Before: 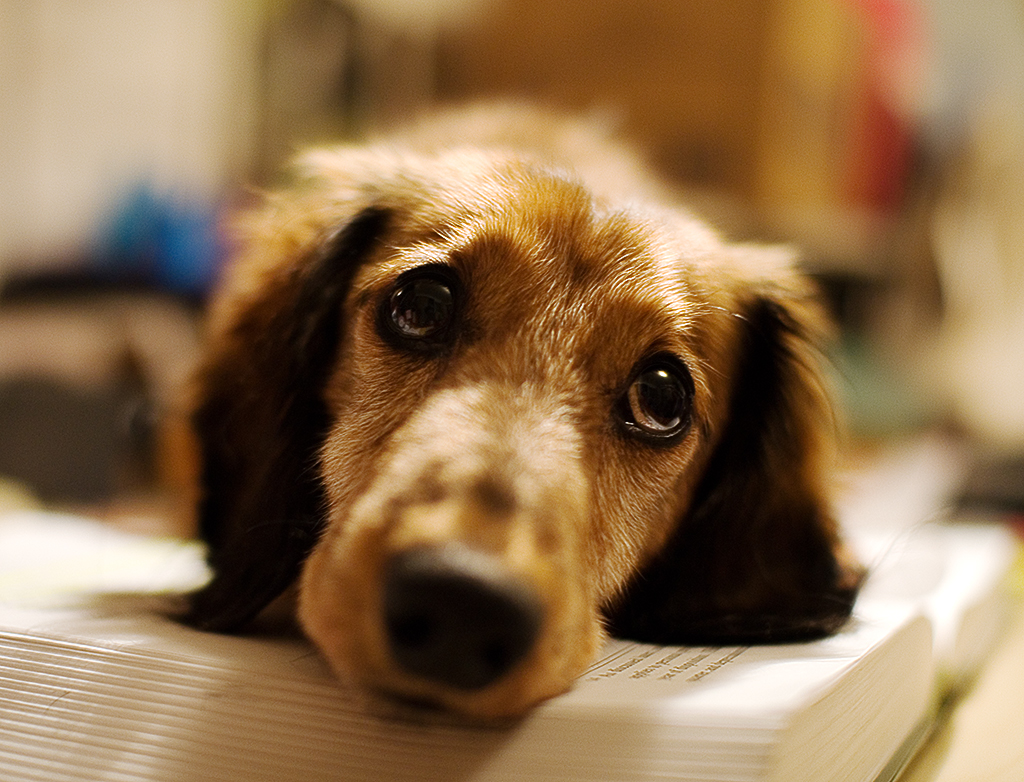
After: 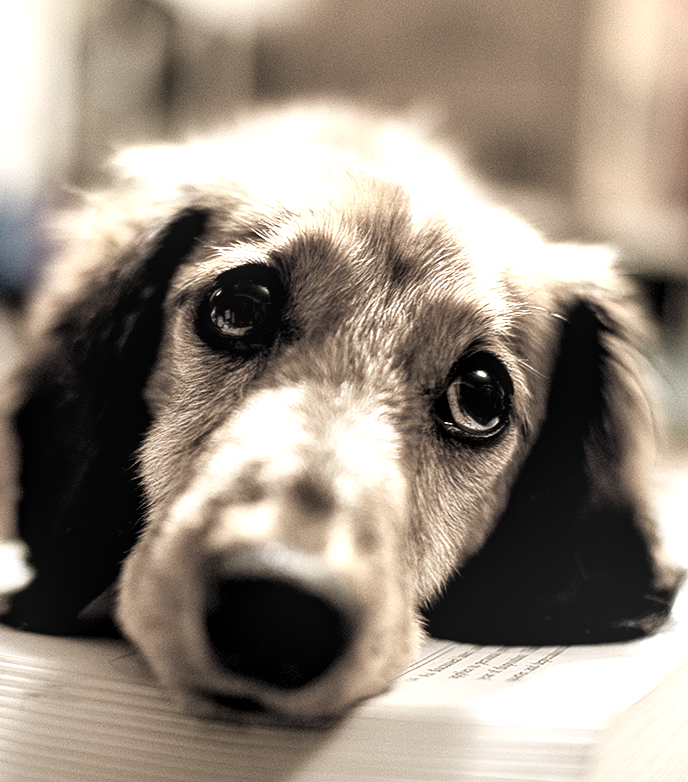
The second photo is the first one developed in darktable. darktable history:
color zones: curves: ch0 [(0.018, 0.548) (0.197, 0.654) (0.425, 0.447) (0.605, 0.658) (0.732, 0.579)]; ch1 [(0.105, 0.531) (0.224, 0.531) (0.386, 0.39) (0.618, 0.456) (0.732, 0.456) (0.956, 0.421)]; ch2 [(0.039, 0.583) (0.215, 0.465) (0.399, 0.544) (0.465, 0.548) (0.614, 0.447) (0.724, 0.43) (0.882, 0.623) (0.956, 0.632)]
exposure: black level correction 0.005, exposure 0.409 EV, compensate highlight preservation false
crop and rotate: left 17.679%, right 15.073%
color correction: highlights b* -0.05, saturation 0.465
local contrast: on, module defaults
color balance rgb: shadows lift › chroma 0.973%, shadows lift › hue 110.11°, power › hue 329.12°, linear chroma grading › global chroma 0.633%, perceptual saturation grading › global saturation 20%, perceptual saturation grading › highlights -25.278%, perceptual saturation grading › shadows 49.963%, perceptual brilliance grading › global brilliance 14.434%, perceptual brilliance grading › shadows -34.698%, global vibrance 20%
contrast brightness saturation: brightness 0.183, saturation -0.516
